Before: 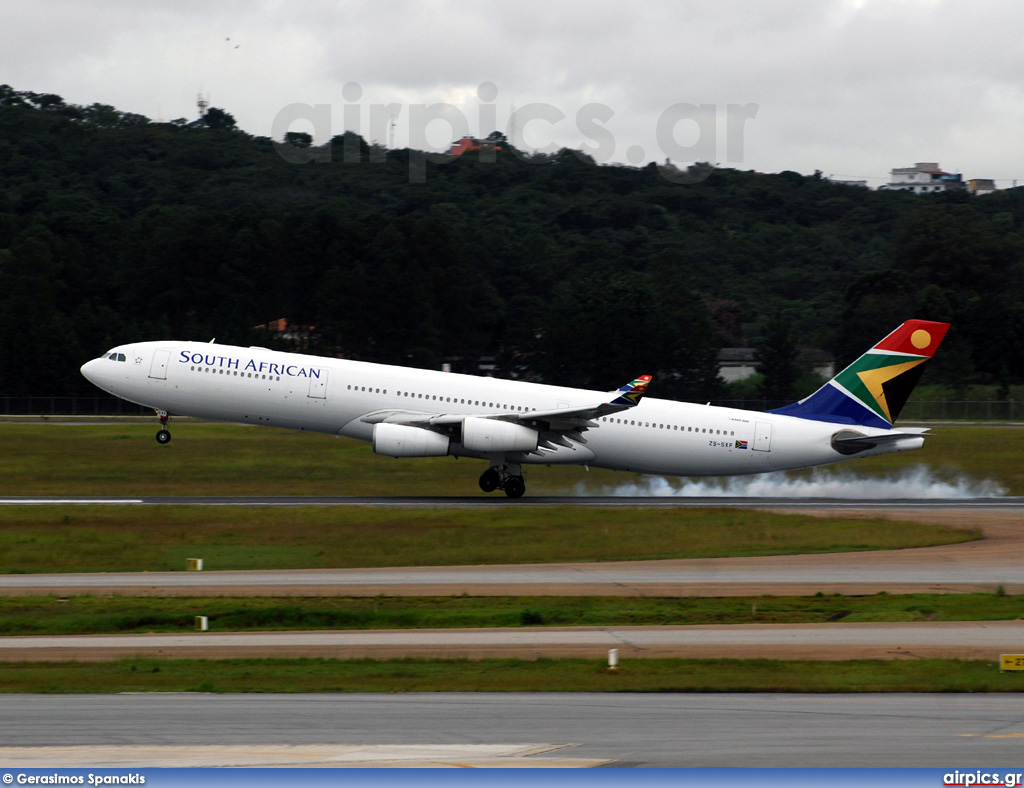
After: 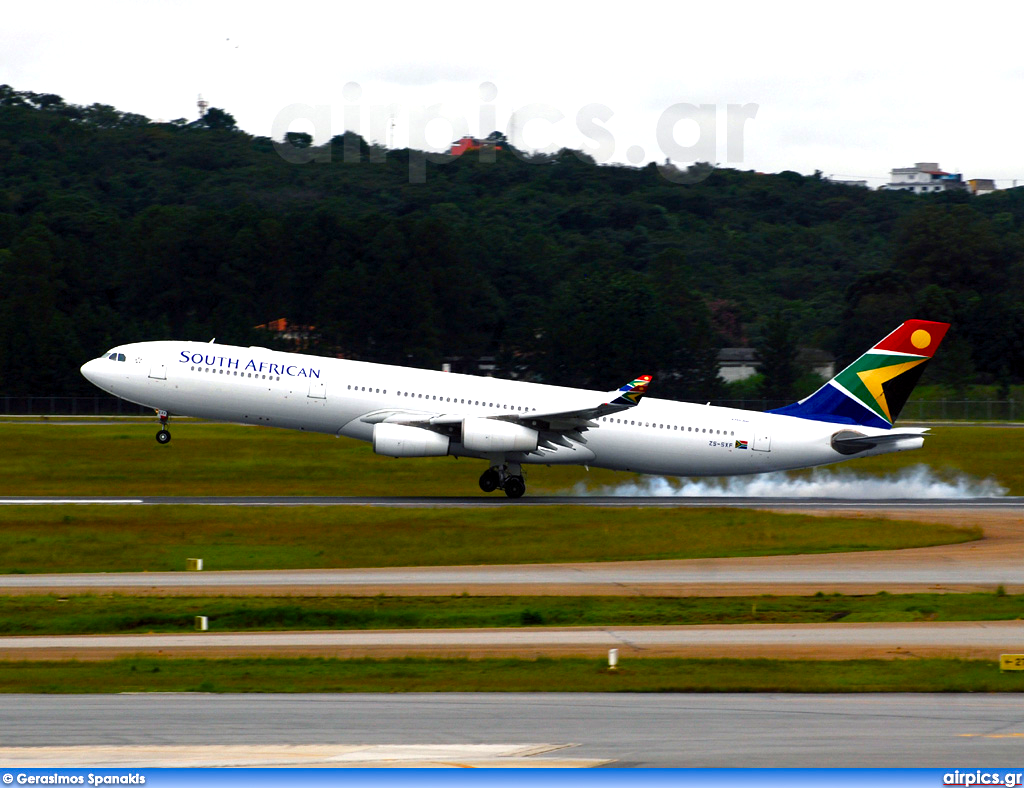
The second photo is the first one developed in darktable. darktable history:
color balance rgb: perceptual saturation grading › global saturation 20%, perceptual saturation grading › highlights -25.866%, perceptual saturation grading › shadows 49.867%, perceptual brilliance grading › global brilliance 18.728%, global vibrance 20%
